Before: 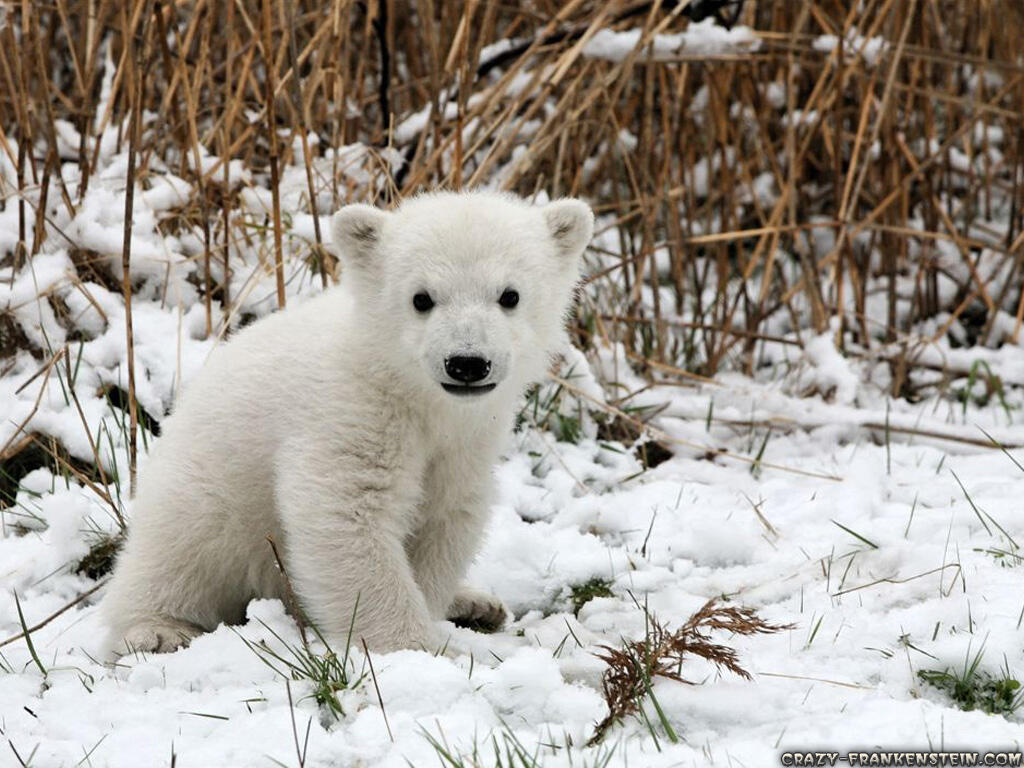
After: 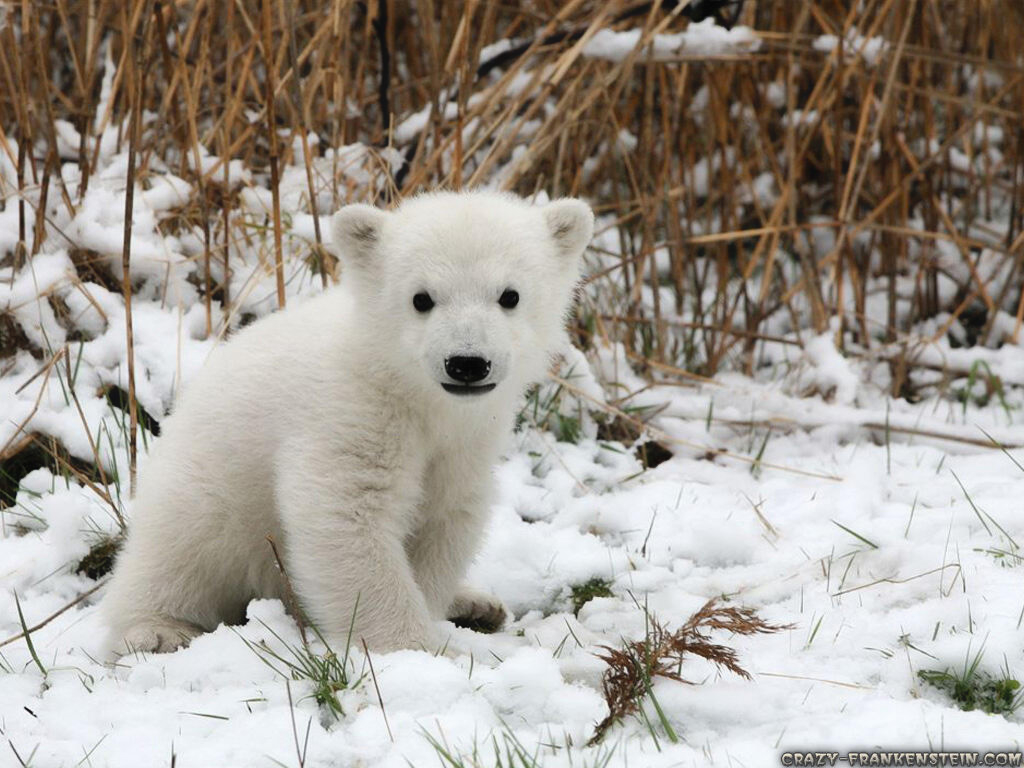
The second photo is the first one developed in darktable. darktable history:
contrast equalizer: octaves 7, y [[0.5, 0.501, 0.525, 0.597, 0.58, 0.514], [0.5 ×6], [0.5 ×6], [0 ×6], [0 ×6]], mix -0.982
